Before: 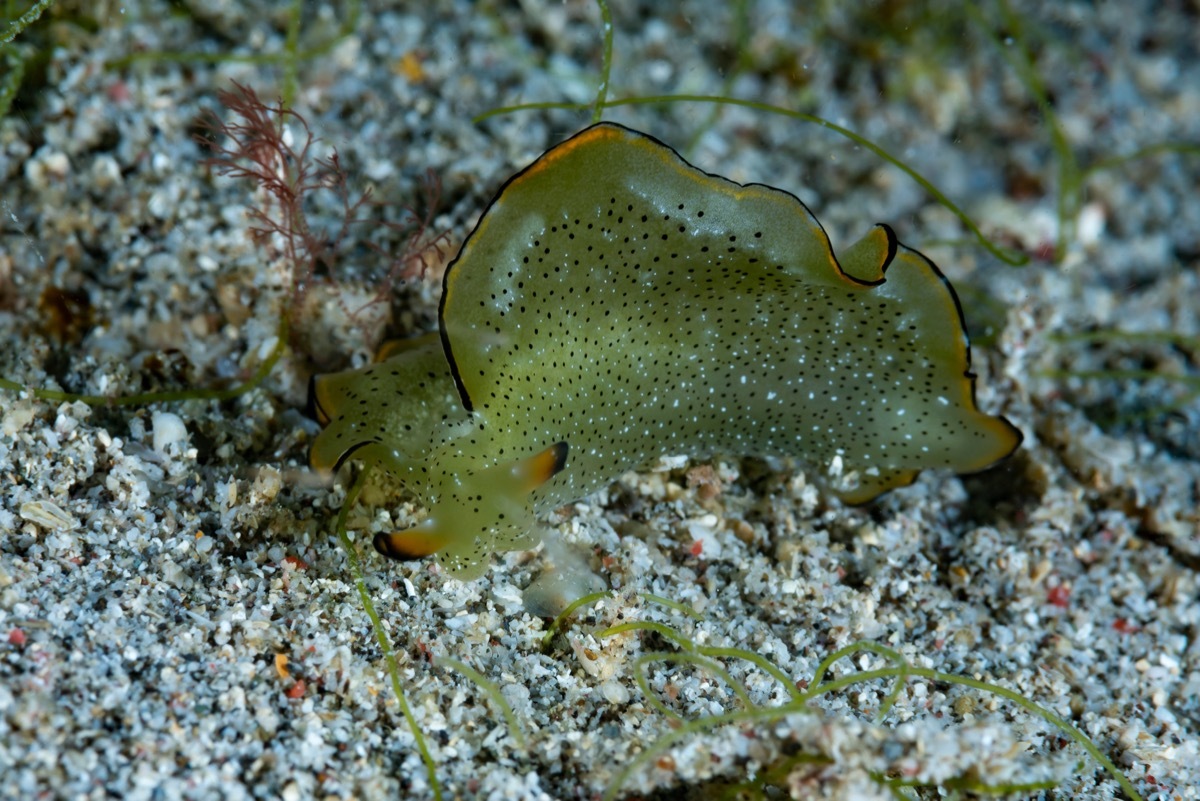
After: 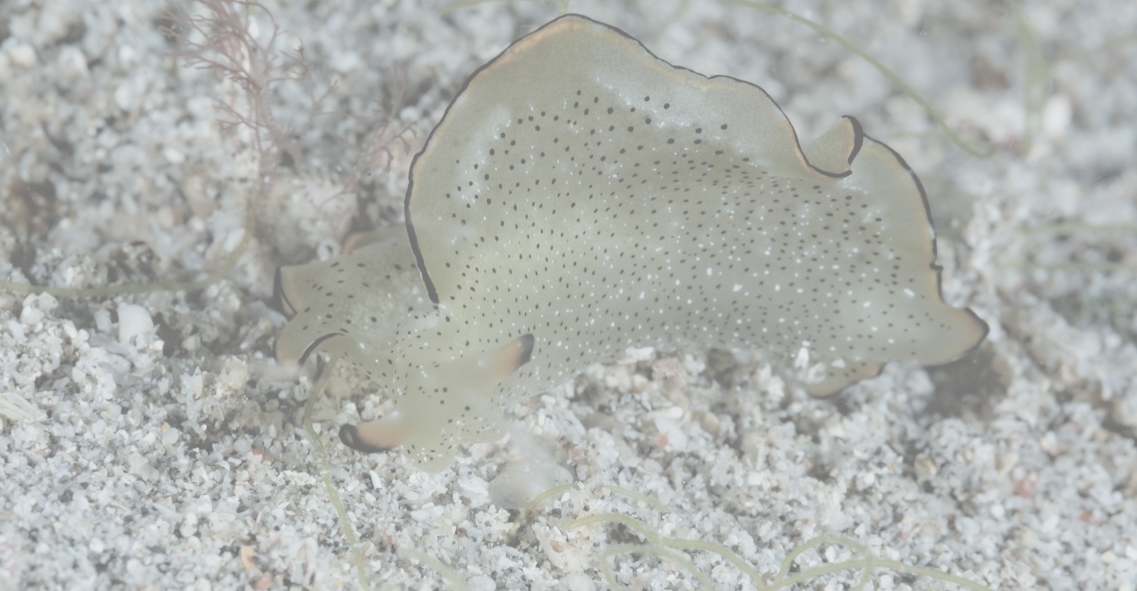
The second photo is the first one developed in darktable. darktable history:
crop and rotate: left 2.875%, top 13.49%, right 2.373%, bottom 12.618%
contrast brightness saturation: contrast -0.338, brightness 0.752, saturation -0.785
